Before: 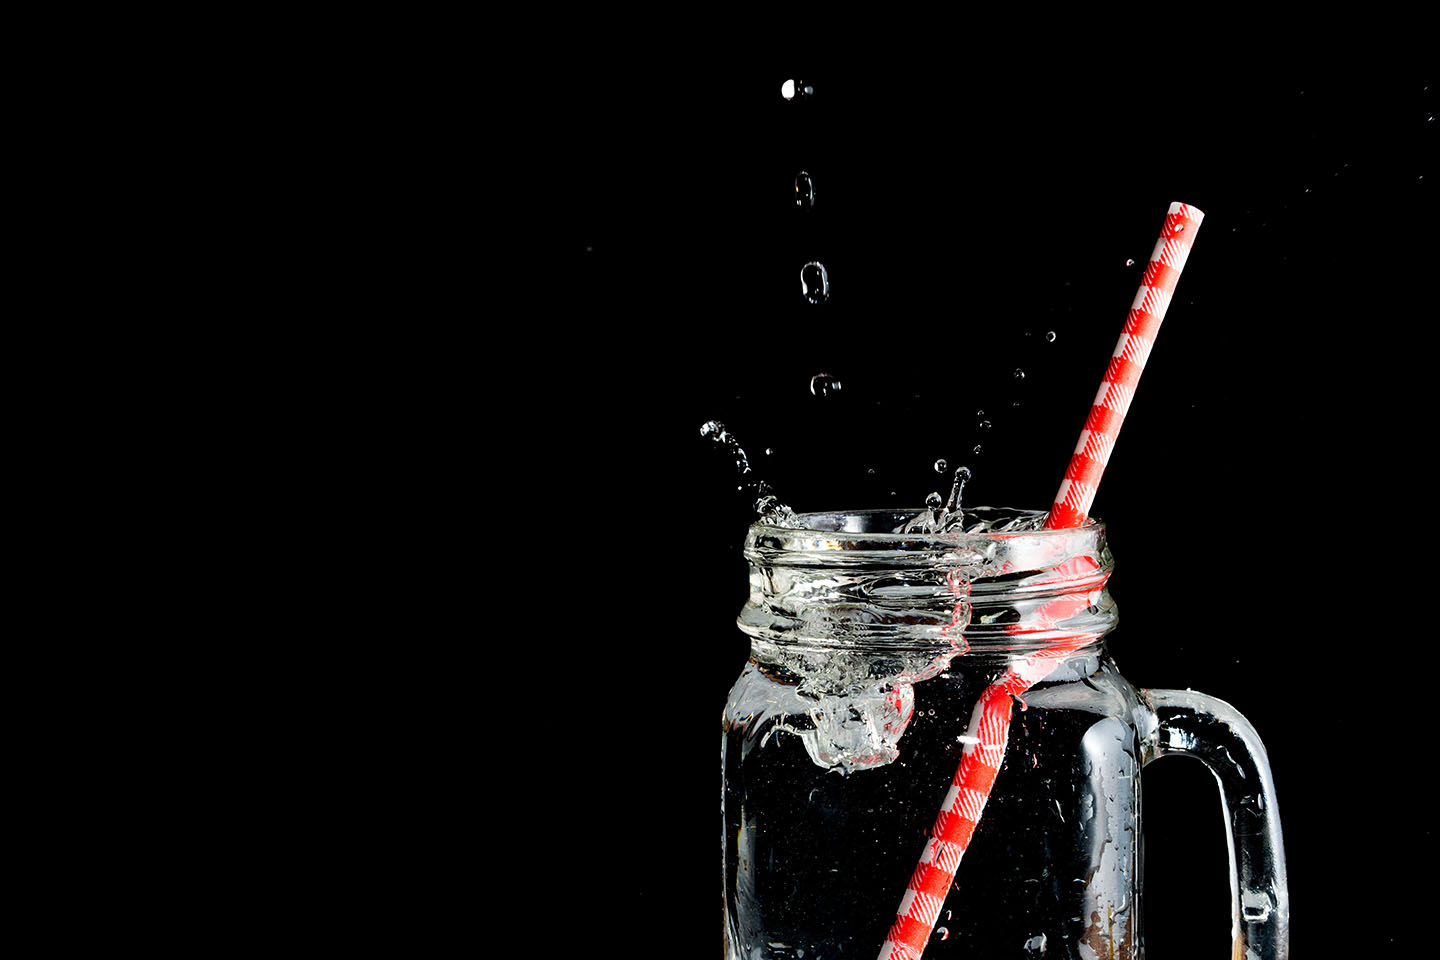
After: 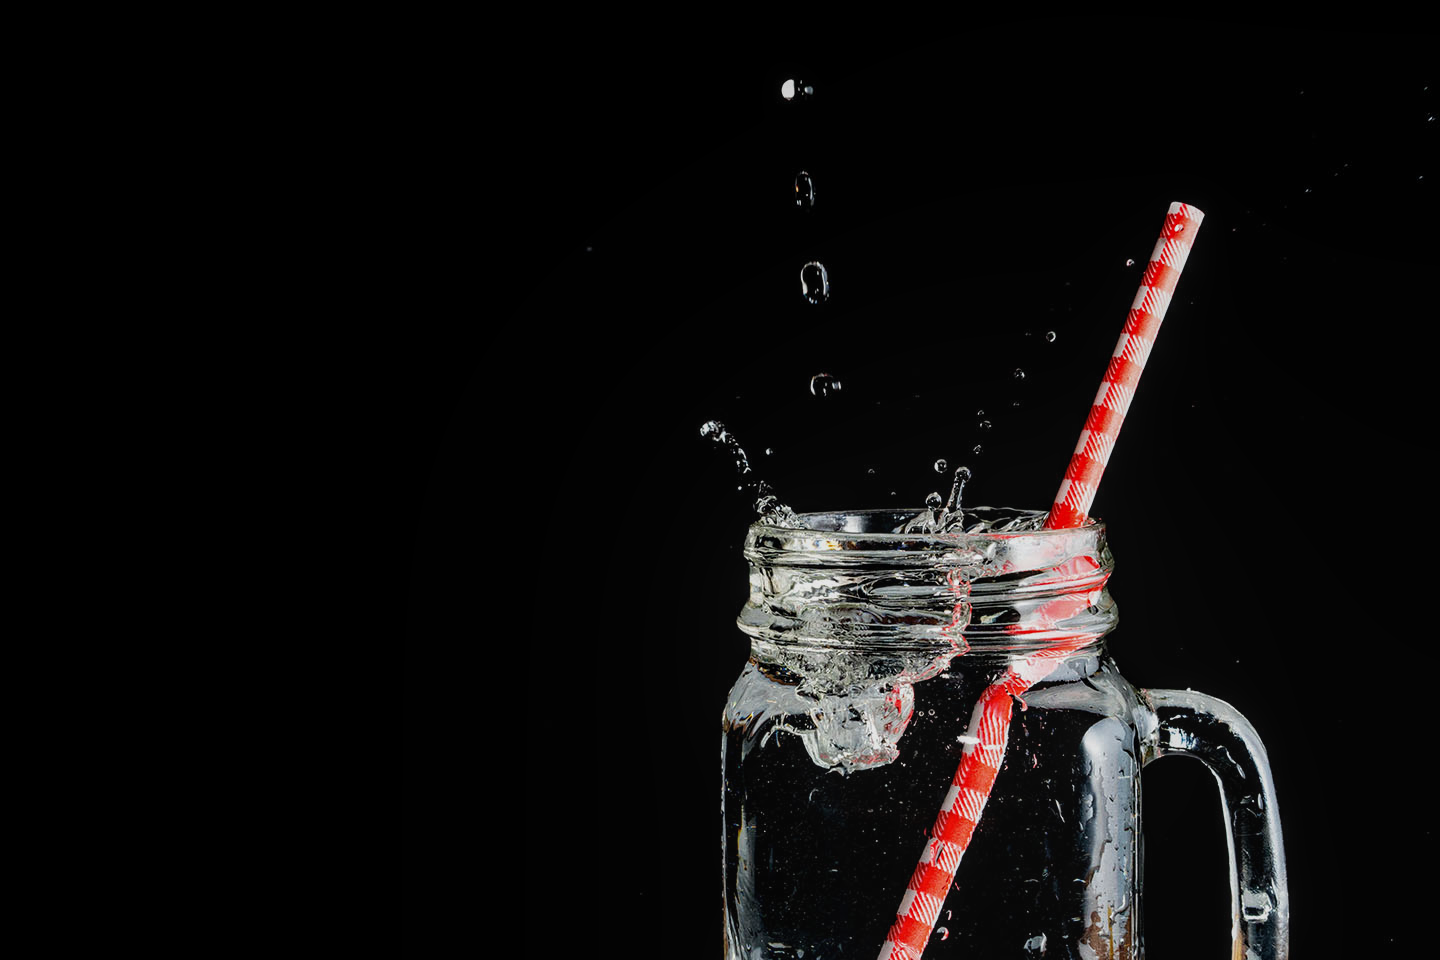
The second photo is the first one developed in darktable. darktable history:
exposure: exposure -0.116 EV, compensate exposure bias true, compensate highlight preservation false
local contrast: detail 110%
contrast brightness saturation: saturation -0.05
